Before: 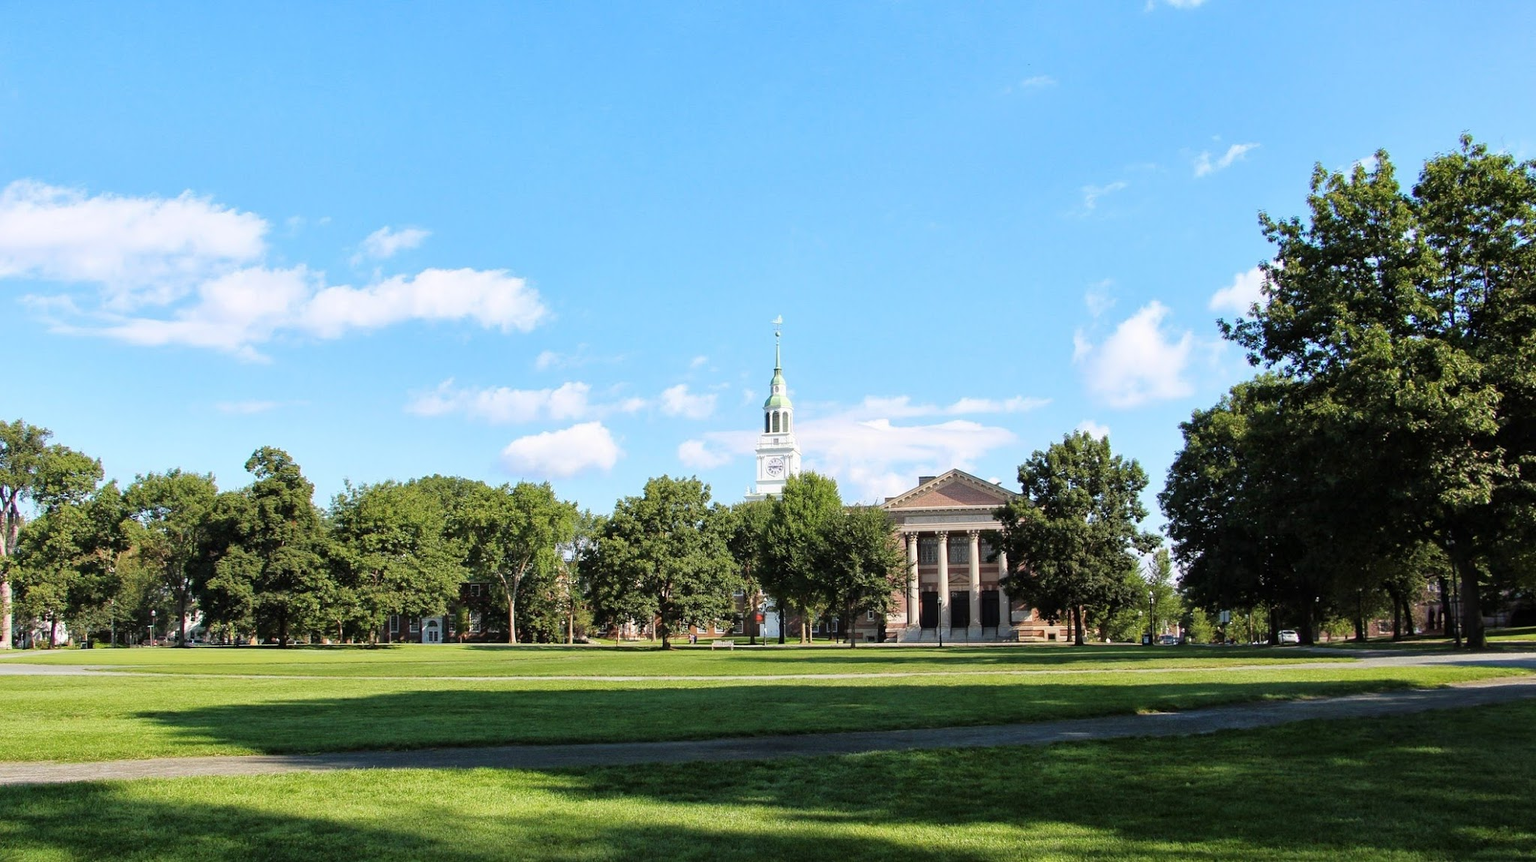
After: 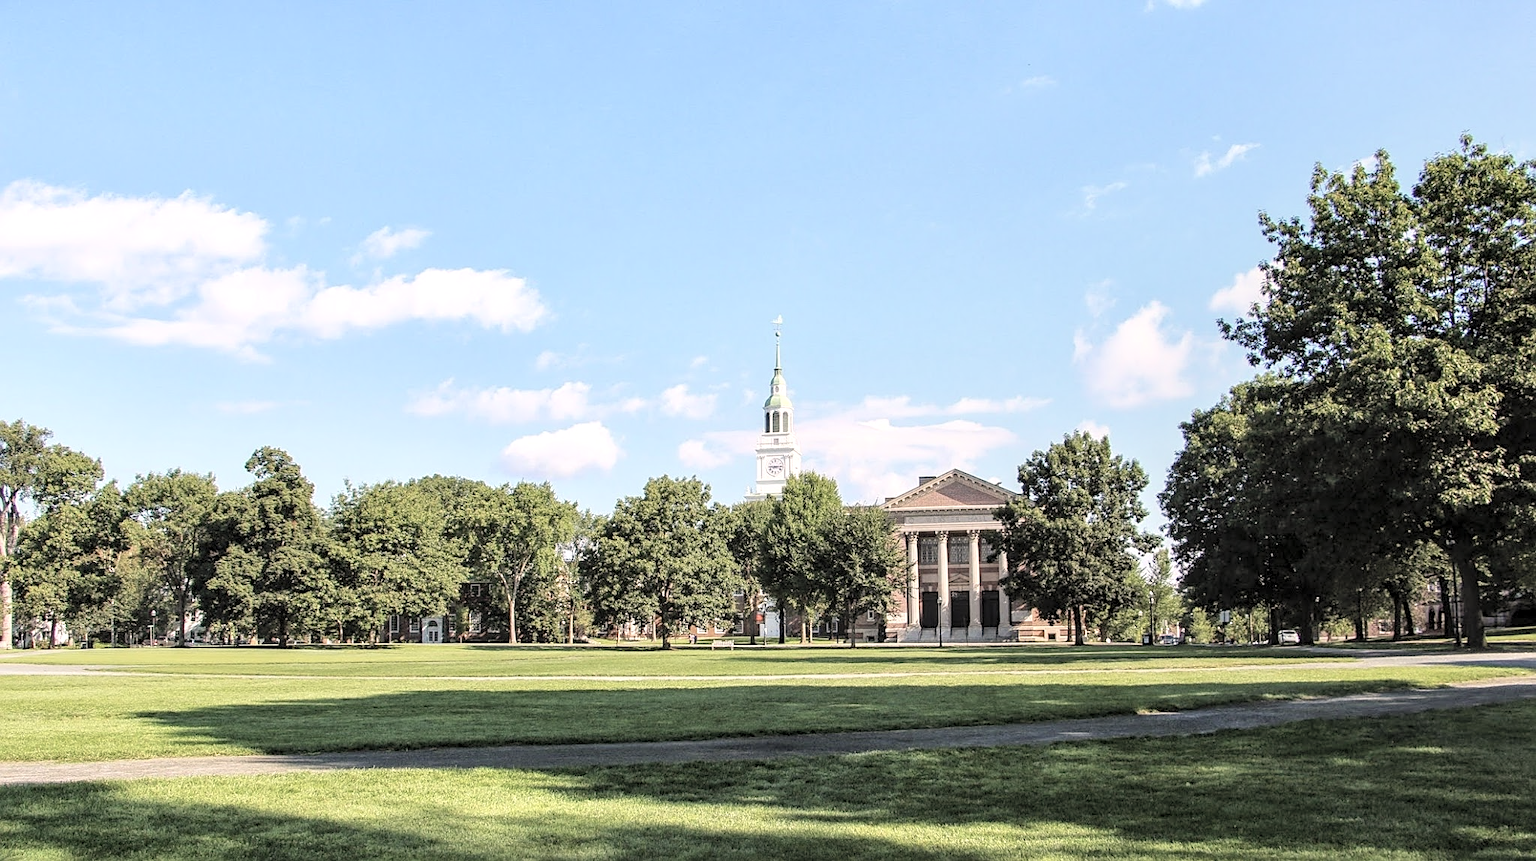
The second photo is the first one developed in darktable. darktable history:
contrast brightness saturation: contrast 0.099, brightness 0.302, saturation 0.148
sharpen: on, module defaults
color correction: highlights a* 5.56, highlights b* 5.16, saturation 0.628
local contrast: highlights 39%, shadows 63%, detail 138%, midtone range 0.512
